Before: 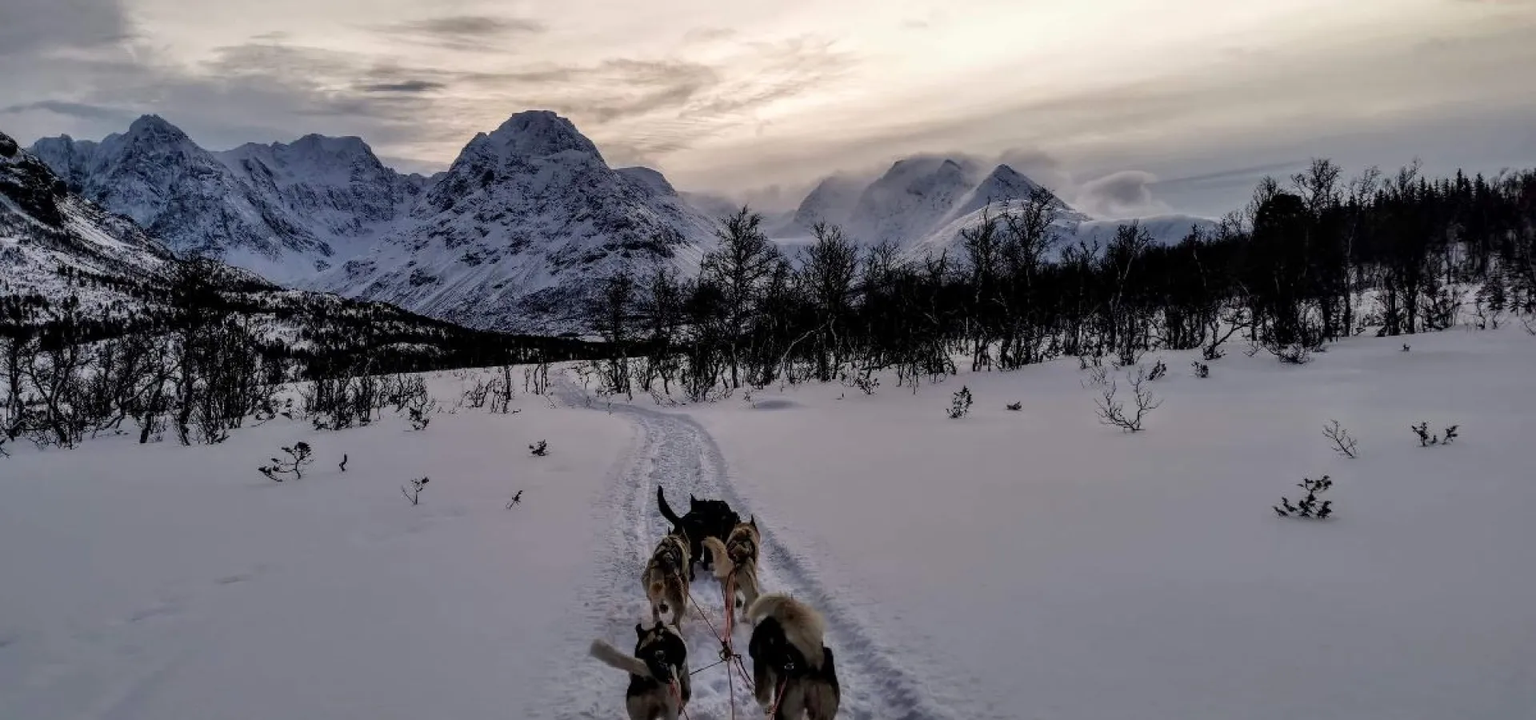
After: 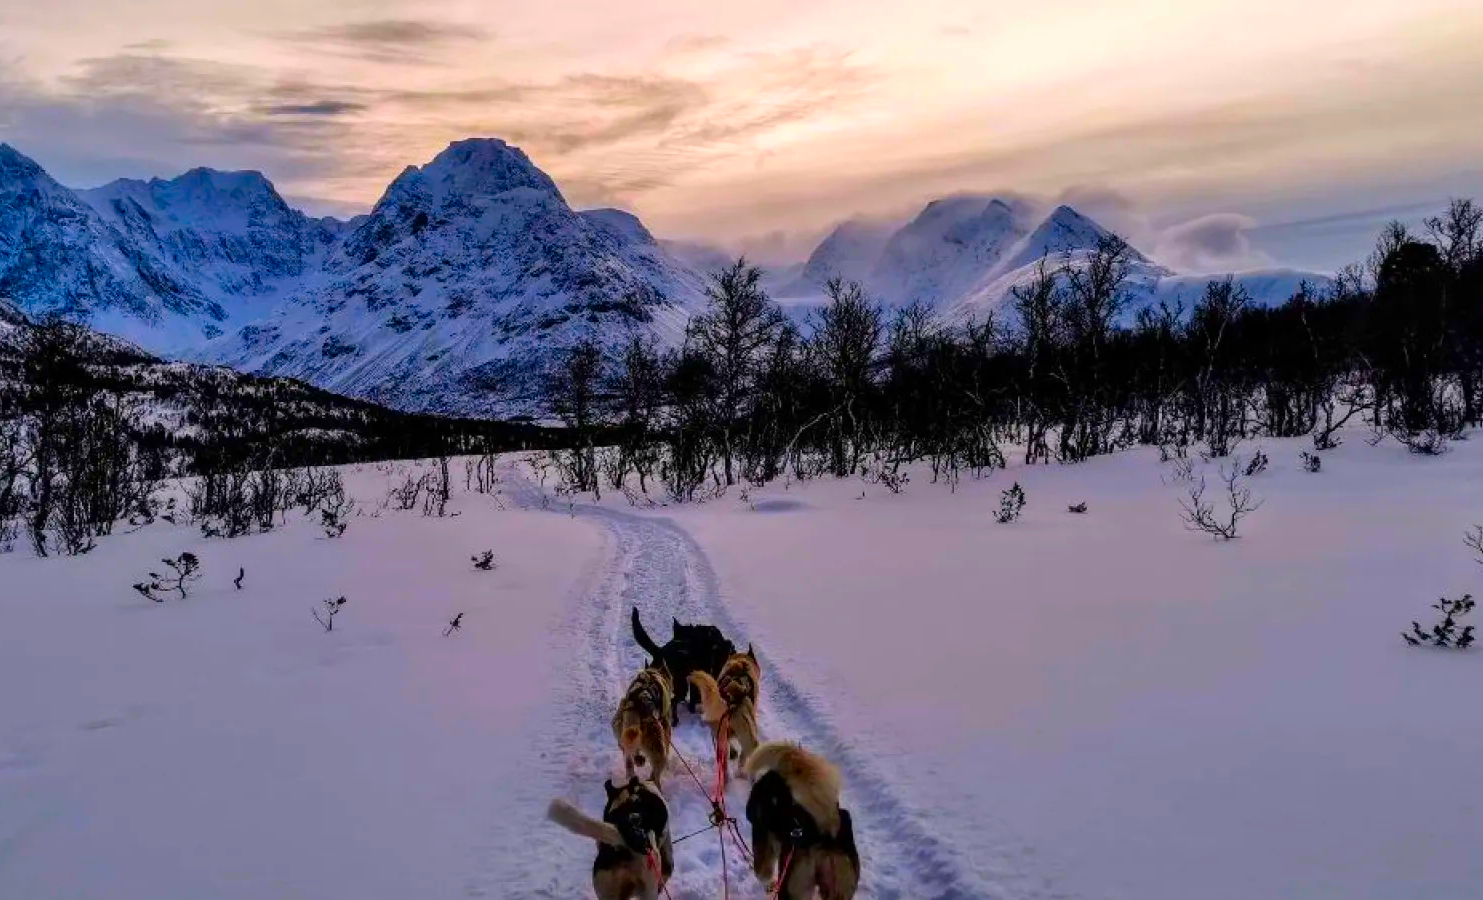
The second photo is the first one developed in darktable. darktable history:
base curve: curves: ch0 [(0, 0) (0.283, 0.295) (1, 1)], preserve colors none
color correction: highlights a* 1.66, highlights b* -1.72, saturation 2.43
tone equalizer: smoothing diameter 24.96%, edges refinement/feathering 9.99, preserve details guided filter
crop: left 9.899%, right 12.823%
